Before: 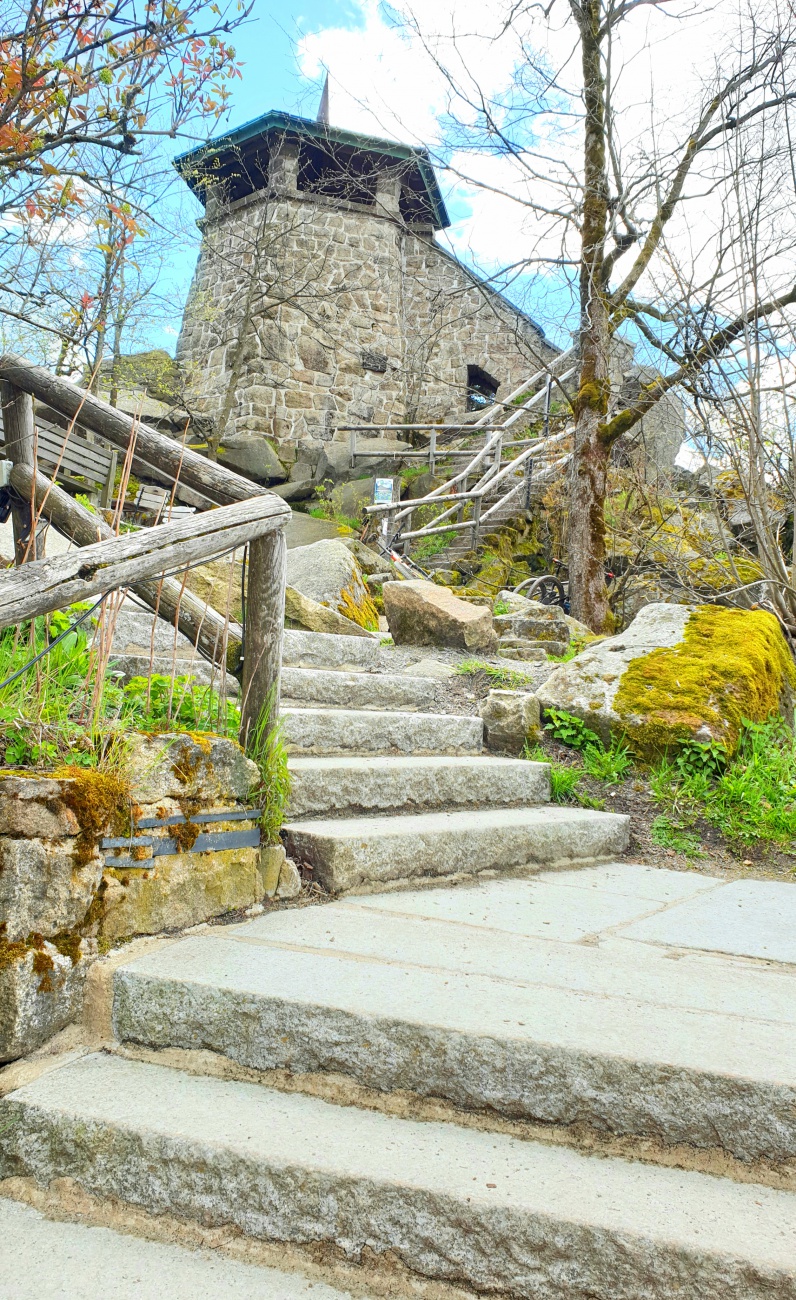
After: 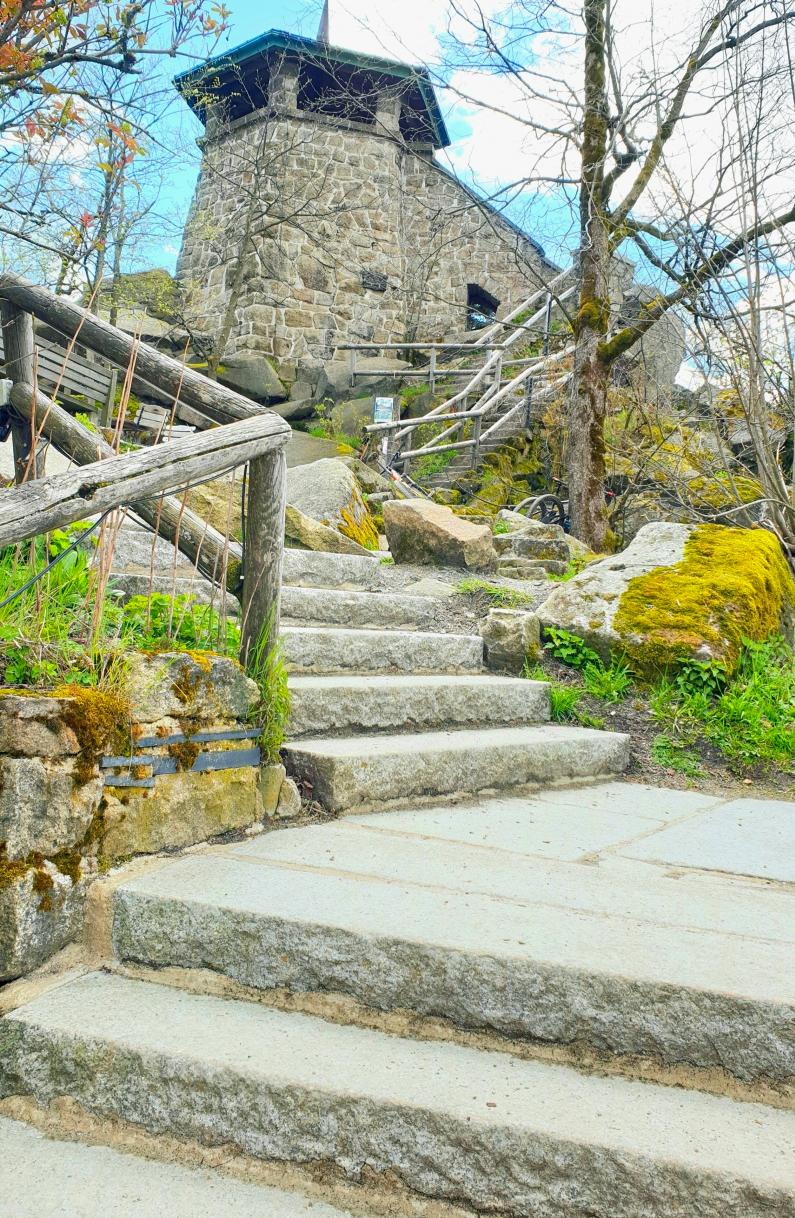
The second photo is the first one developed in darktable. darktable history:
color balance rgb: shadows lift › chroma 7.328%, shadows lift › hue 244.91°, perceptual saturation grading › global saturation -0.149%, perceptual brilliance grading › global brilliance -1.431%, perceptual brilliance grading › highlights -0.541%, perceptual brilliance grading › mid-tones -1.635%, perceptual brilliance grading › shadows -1.447%, global vibrance 20%
crop and rotate: top 6.246%
